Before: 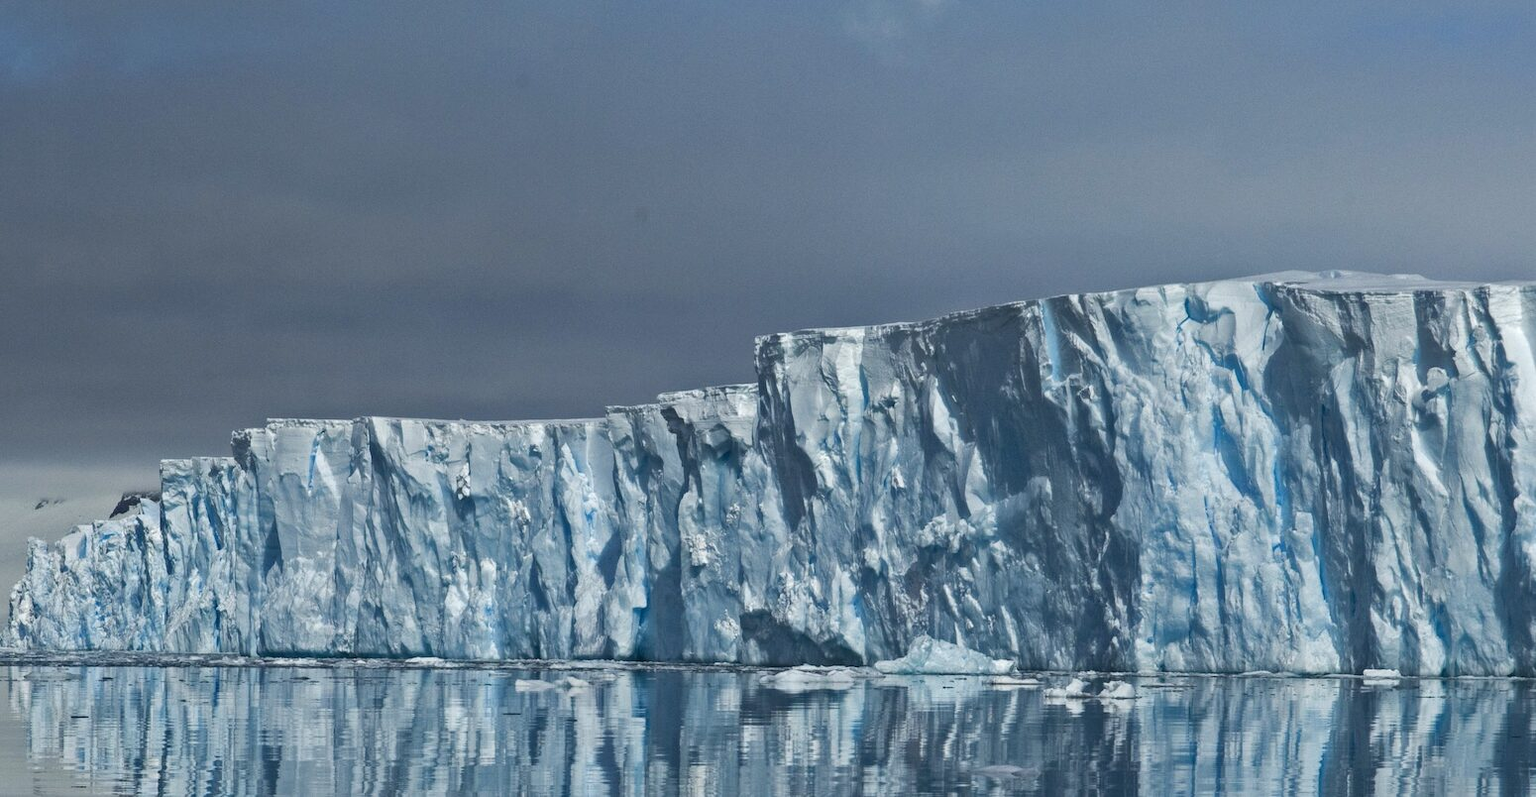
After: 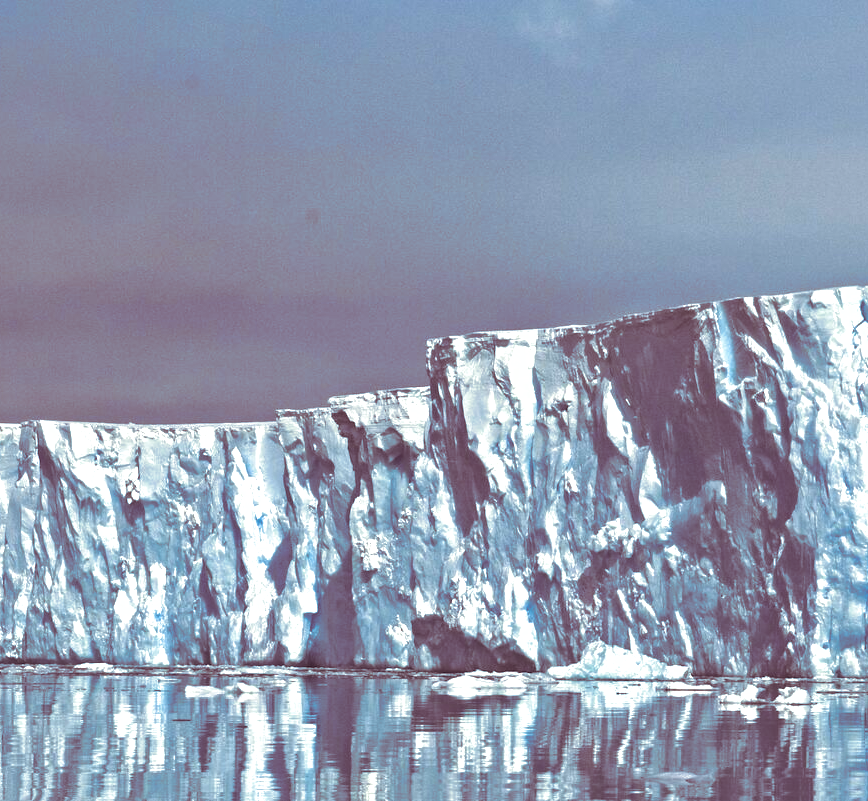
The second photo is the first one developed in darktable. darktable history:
exposure: black level correction 0, exposure 0.7 EV, compensate exposure bias true, compensate highlight preservation false
color balance rgb: shadows lift › chroma 1%, shadows lift › hue 28.8°, power › hue 60°, highlights gain › chroma 1%, highlights gain › hue 60°, global offset › luminance 0.25%, perceptual saturation grading › highlights -20%, perceptual saturation grading › shadows 20%, perceptual brilliance grading › highlights 10%, perceptual brilliance grading › shadows -5%, global vibrance 19.67%
split-toning: shadows › hue 360°
shadows and highlights: on, module defaults
crop: left 21.674%, right 22.086%
